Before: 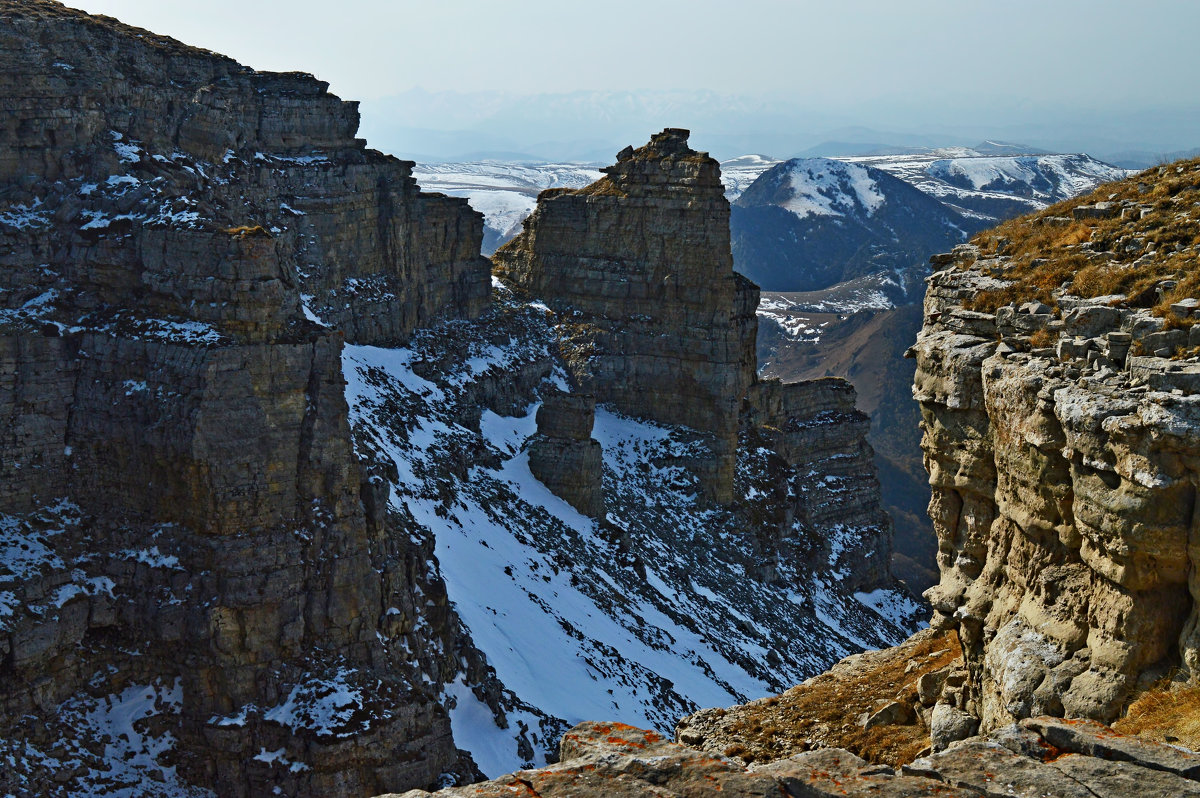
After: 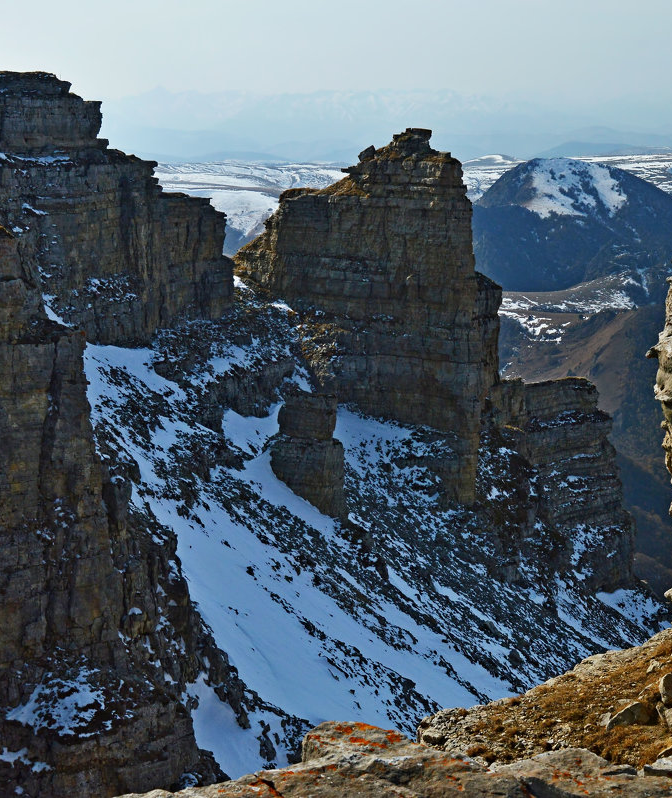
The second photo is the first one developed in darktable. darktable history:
crop: left 21.533%, right 22.411%
